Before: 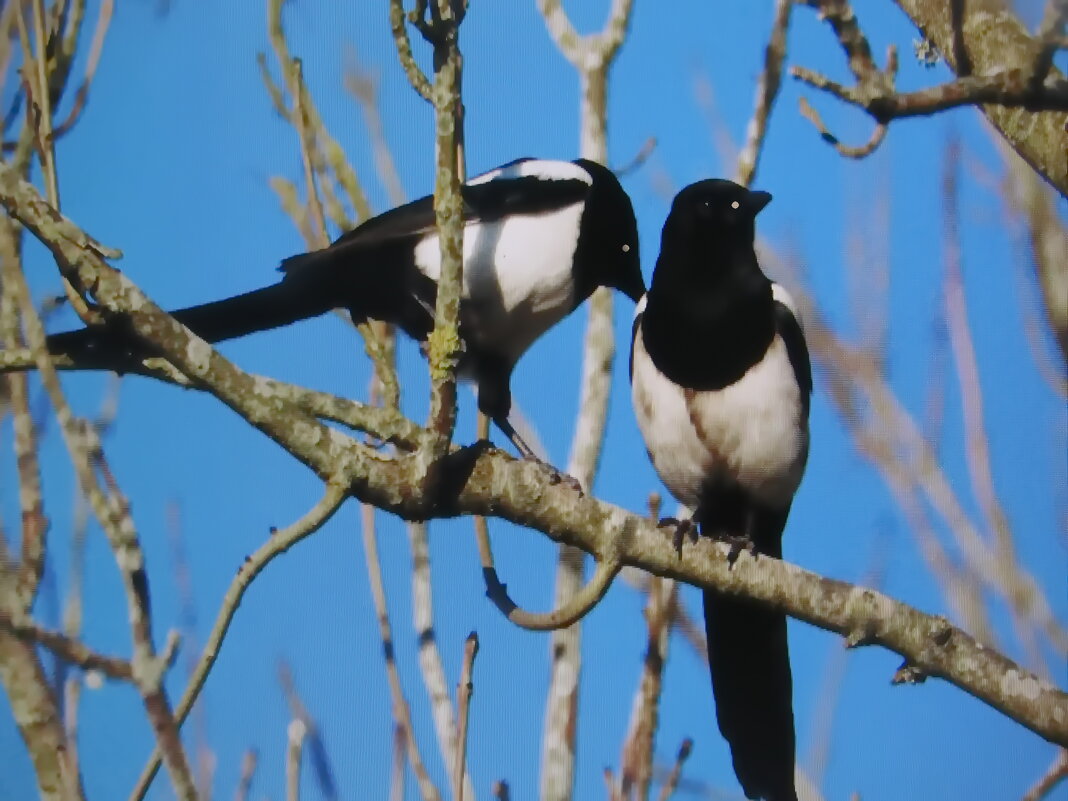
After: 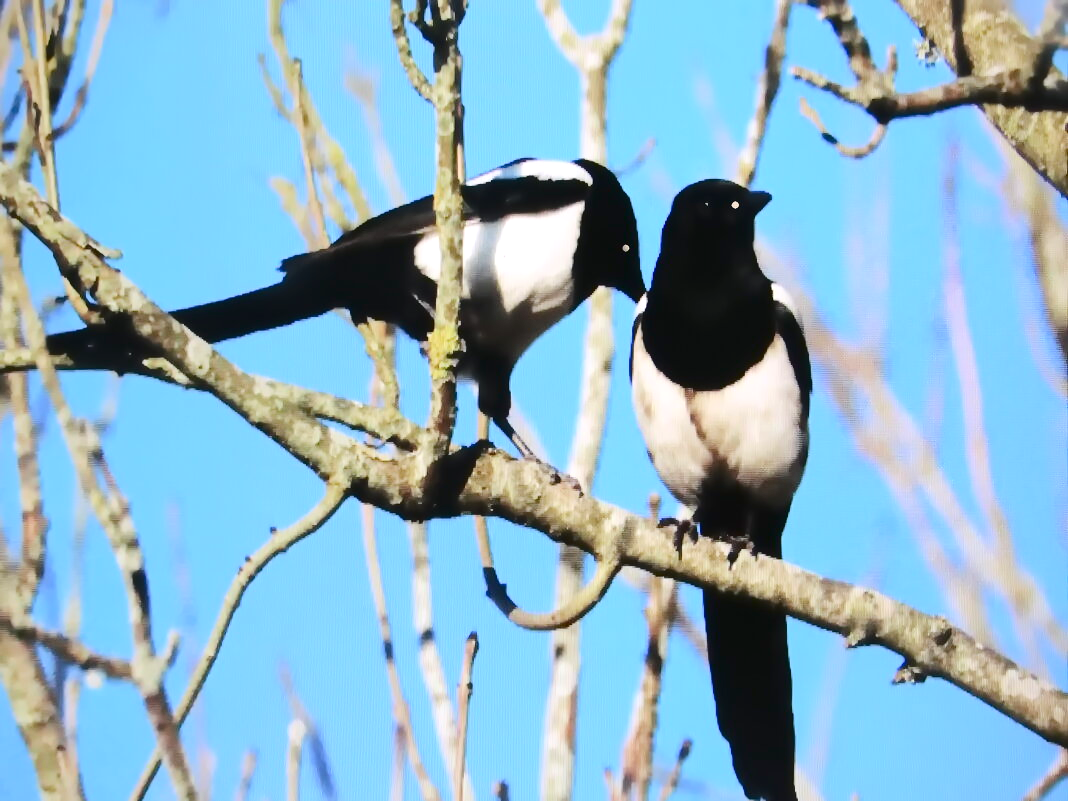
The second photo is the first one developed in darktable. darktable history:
tone curve: curves: ch0 [(0, 0) (0.003, 0.002) (0.011, 0.008) (0.025, 0.017) (0.044, 0.027) (0.069, 0.037) (0.1, 0.052) (0.136, 0.074) (0.177, 0.11) (0.224, 0.155) (0.277, 0.237) (0.335, 0.34) (0.399, 0.467) (0.468, 0.584) (0.543, 0.683) (0.623, 0.762) (0.709, 0.827) (0.801, 0.888) (0.898, 0.947) (1, 1)], color space Lab, independent channels, preserve colors none
exposure: exposure 0.699 EV, compensate highlight preservation false
